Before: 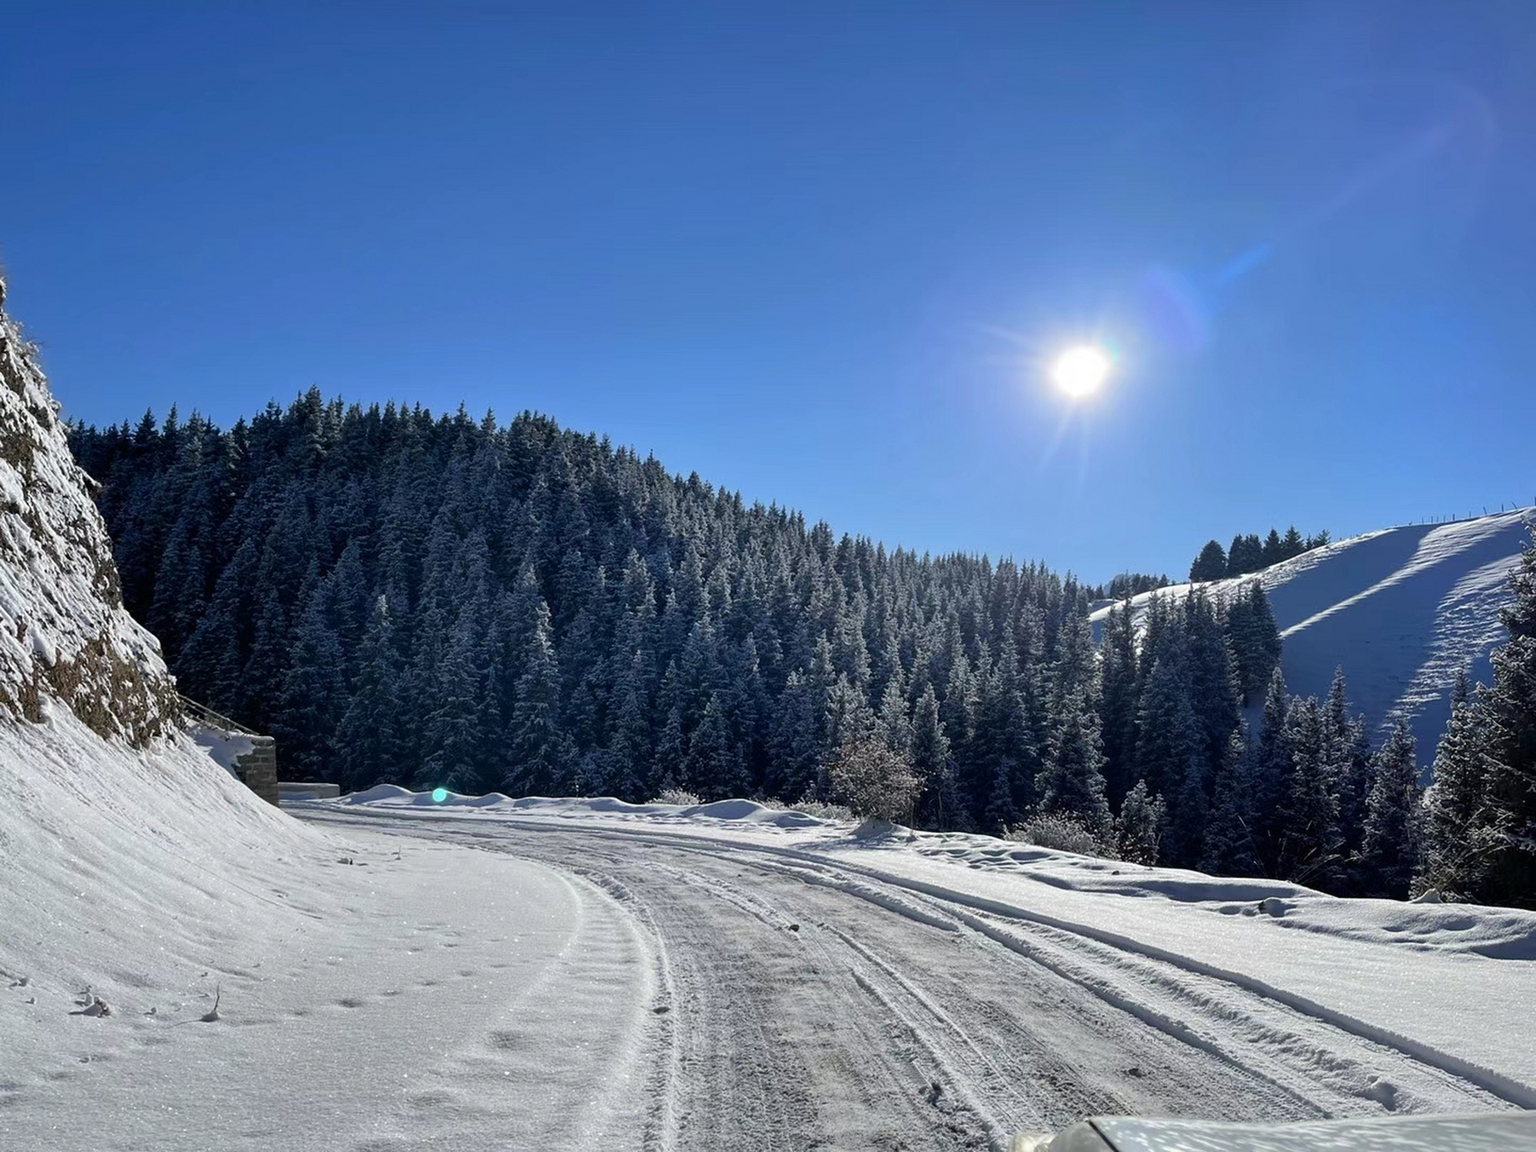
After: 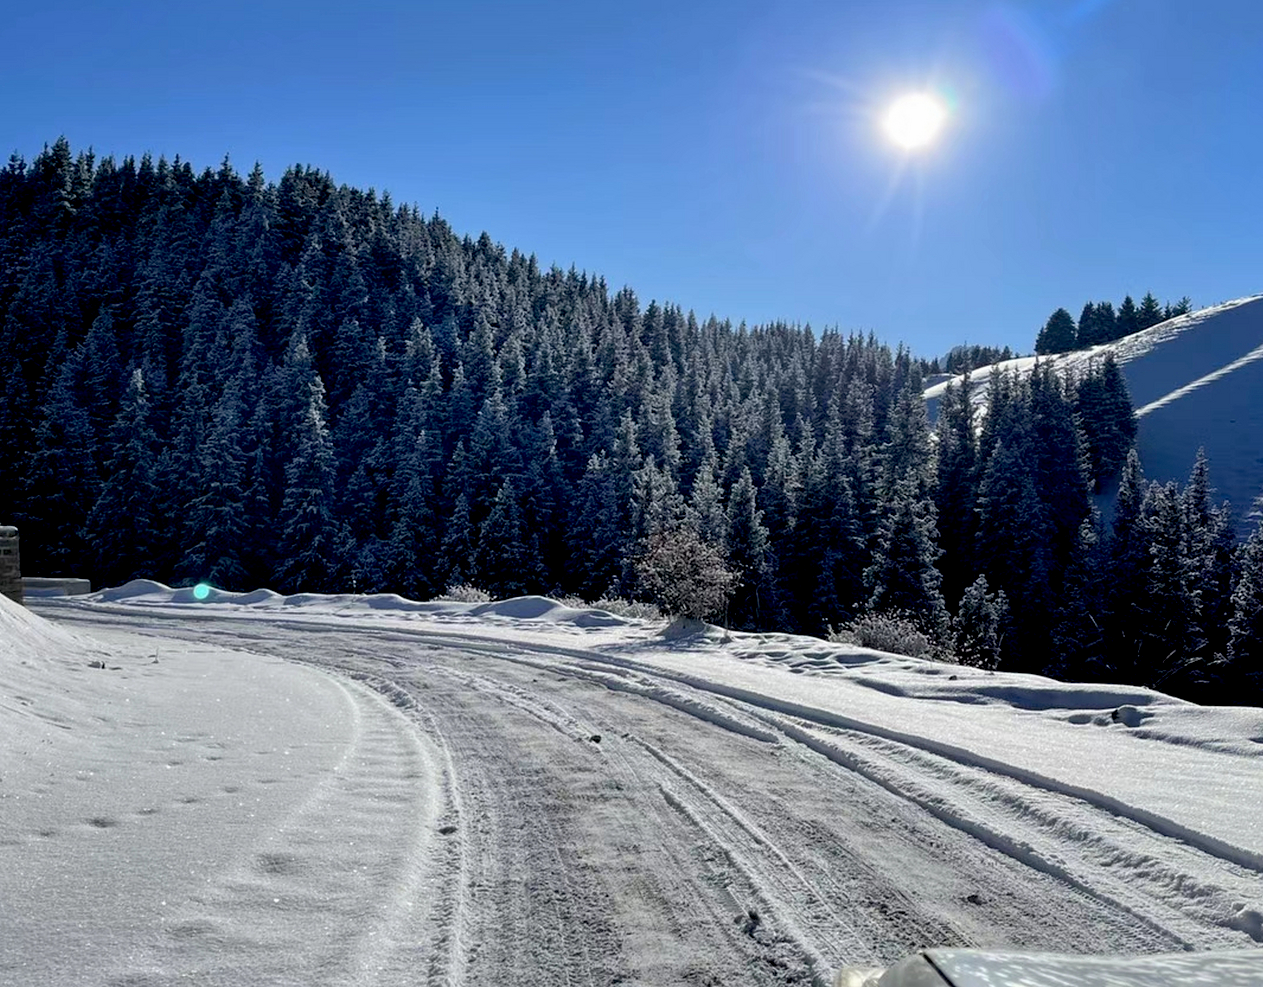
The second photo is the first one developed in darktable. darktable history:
crop: left 16.871%, top 22.857%, right 9.116%
exposure: black level correction 0.016, exposure -0.009 EV, compensate highlight preservation false
